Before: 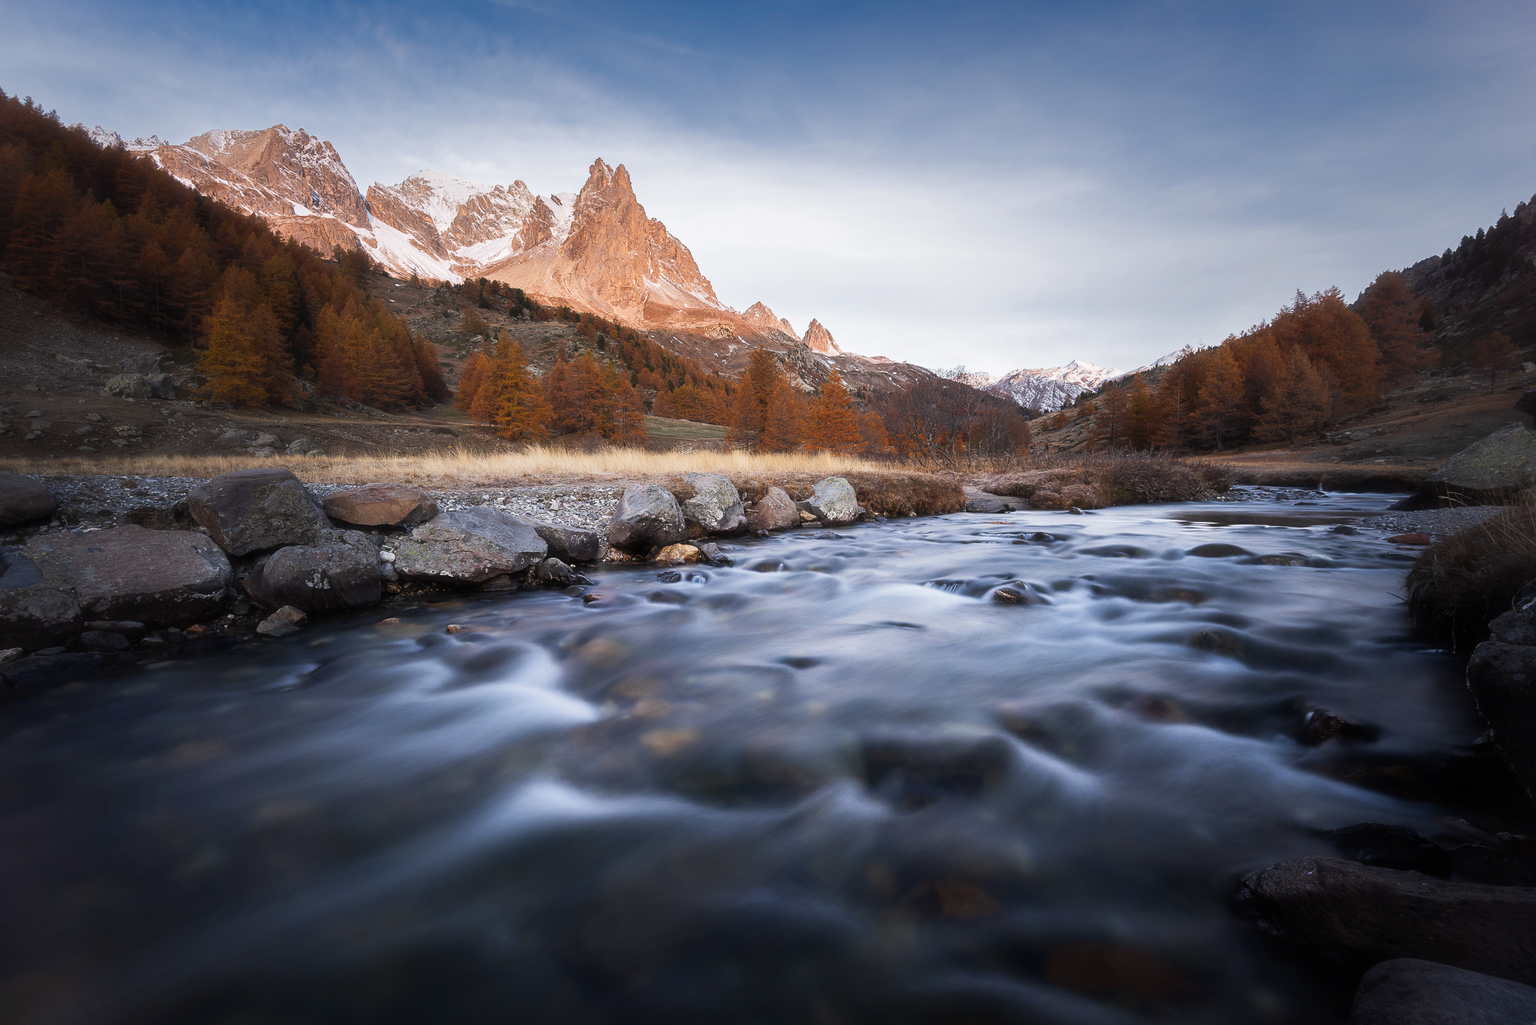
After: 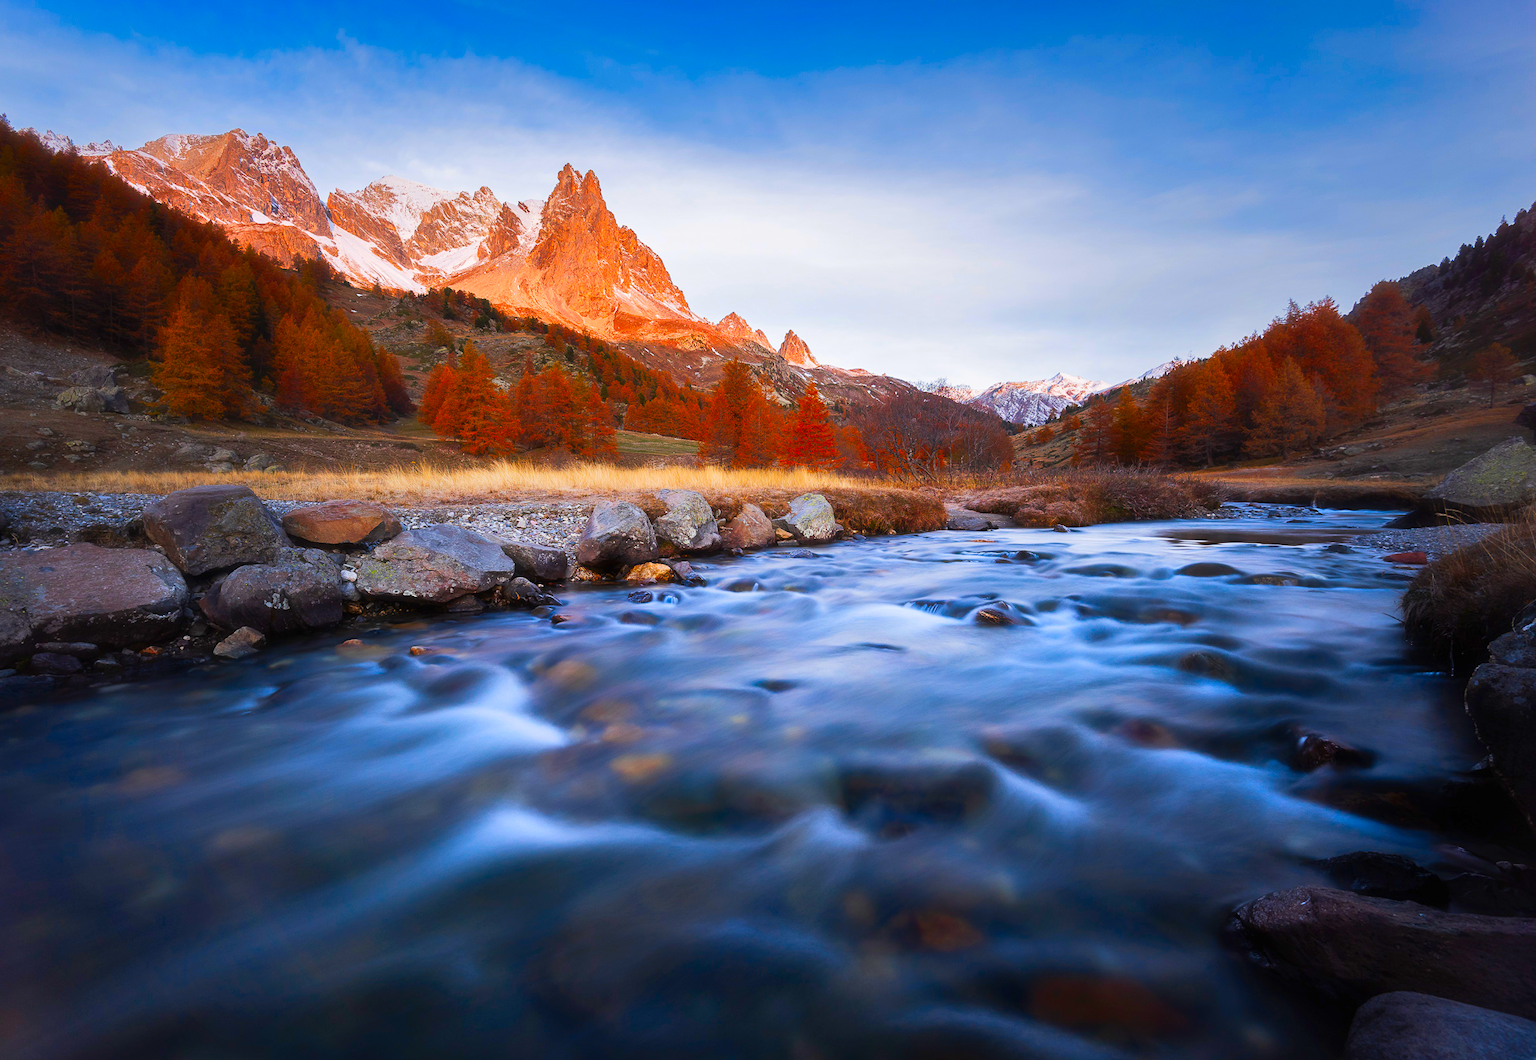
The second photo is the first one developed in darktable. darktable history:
crop and rotate: left 3.306%
color correction: highlights b* 0.069, saturation 2.19
shadows and highlights: shadows 36.76, highlights -27.74, soften with gaussian
